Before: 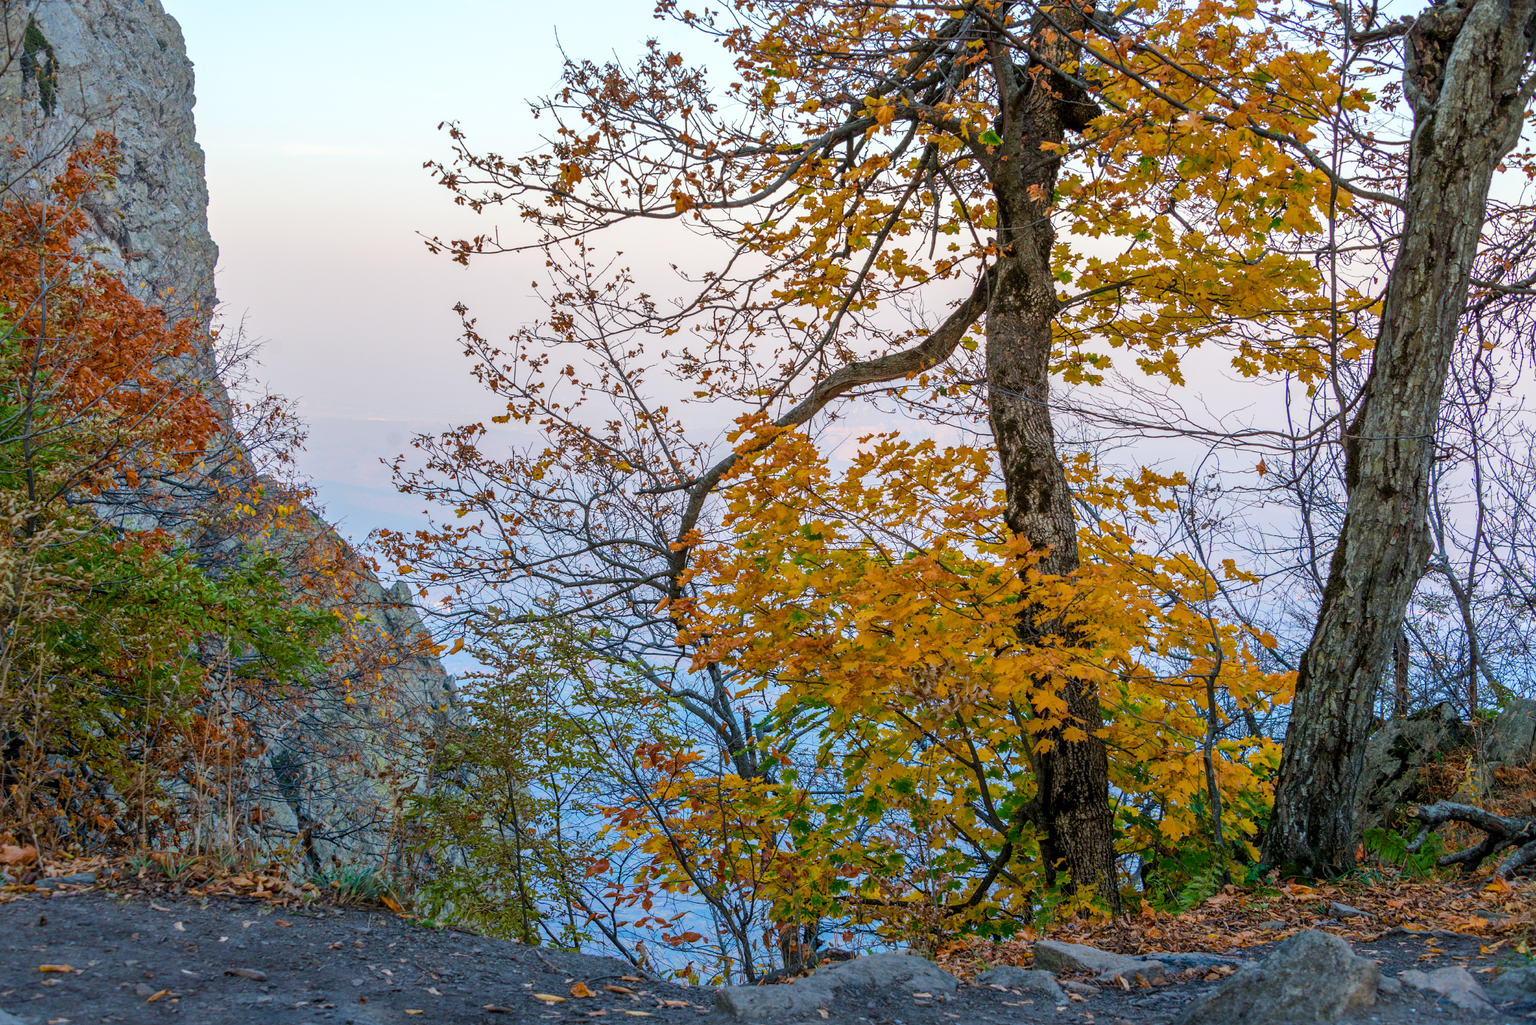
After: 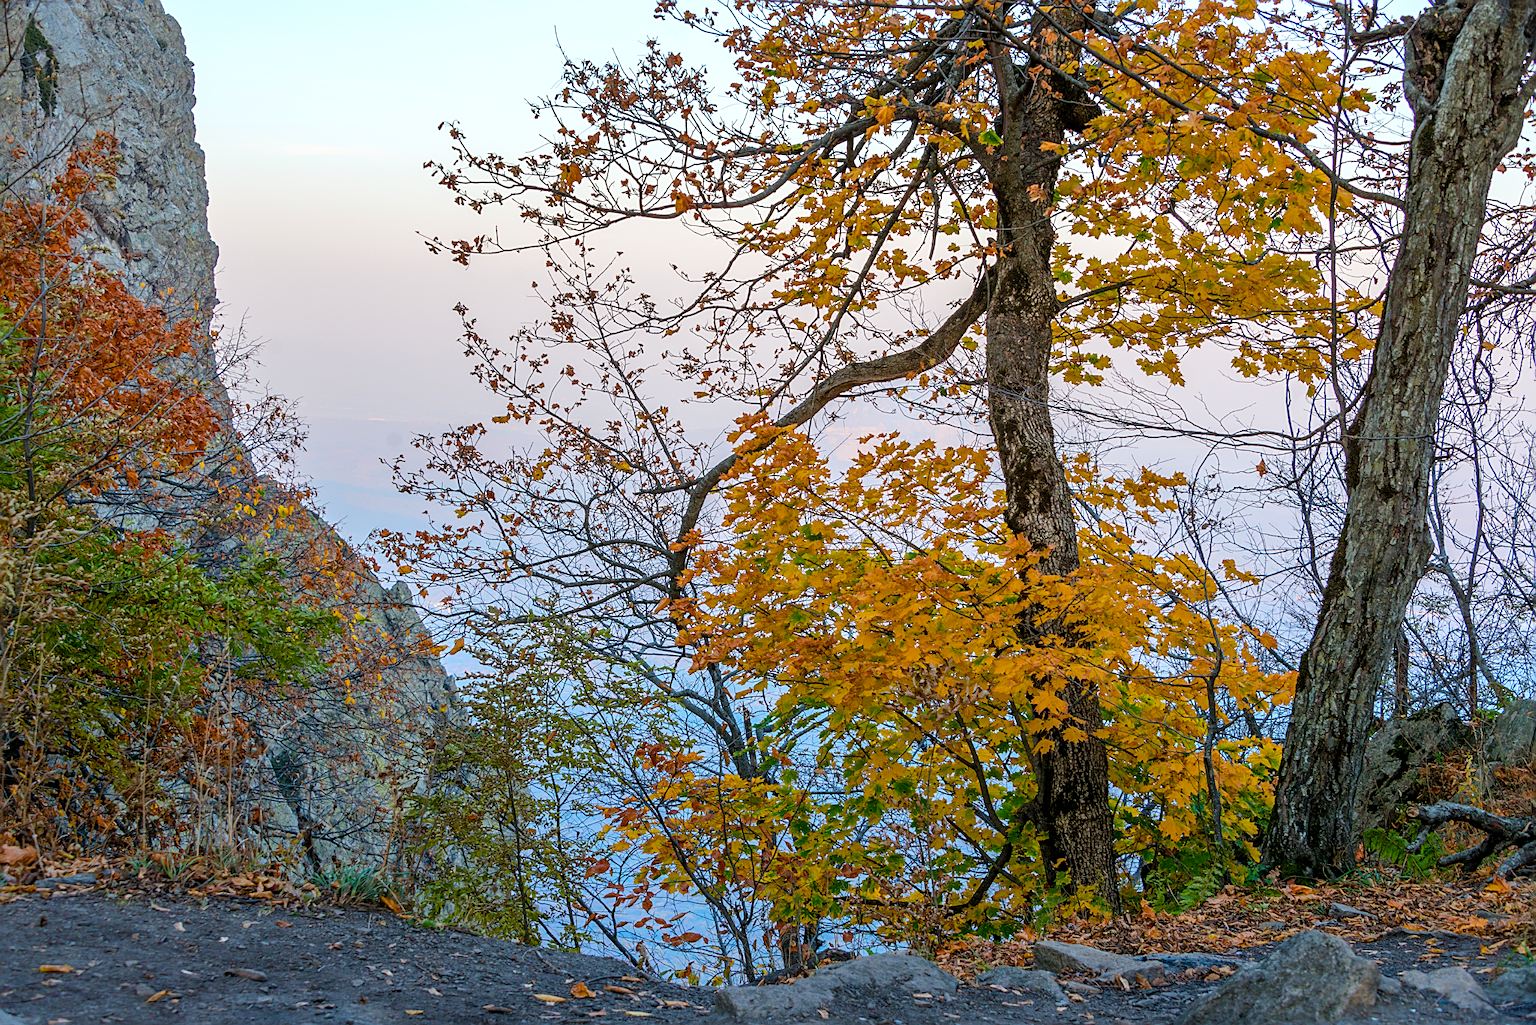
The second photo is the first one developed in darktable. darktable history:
color zones: curves: ch0 [(0, 0.5) (0.125, 0.4) (0.25, 0.5) (0.375, 0.4) (0.5, 0.4) (0.625, 0.35) (0.75, 0.35) (0.875, 0.5)]; ch1 [(0, 0.35) (0.125, 0.45) (0.25, 0.35) (0.375, 0.35) (0.5, 0.35) (0.625, 0.35) (0.75, 0.45) (0.875, 0.35)]; ch2 [(0, 0.6) (0.125, 0.5) (0.25, 0.5) (0.375, 0.6) (0.5, 0.6) (0.625, 0.5) (0.75, 0.5) (0.875, 0.5)], mix -120.36%
sharpen: on, module defaults
